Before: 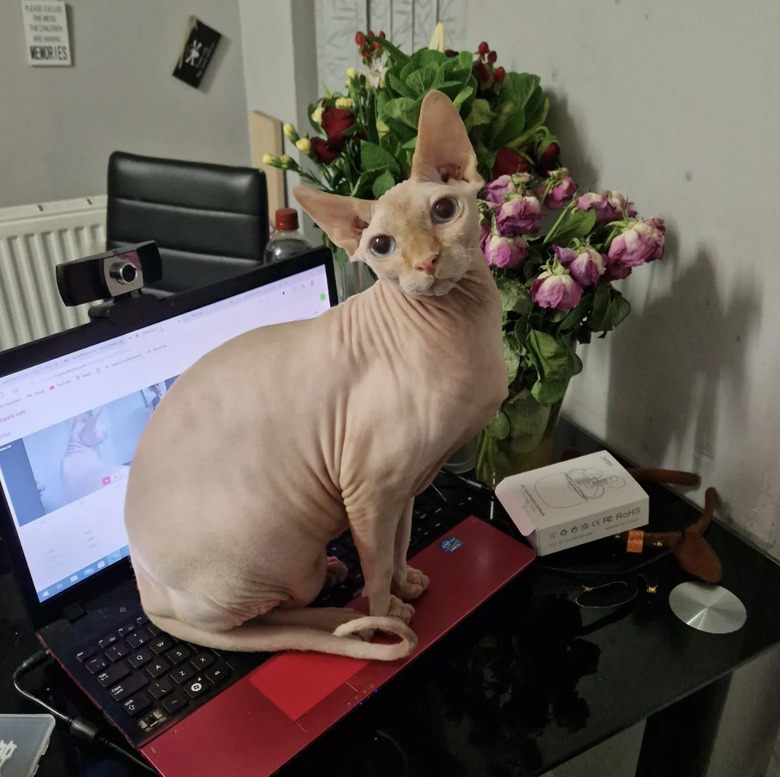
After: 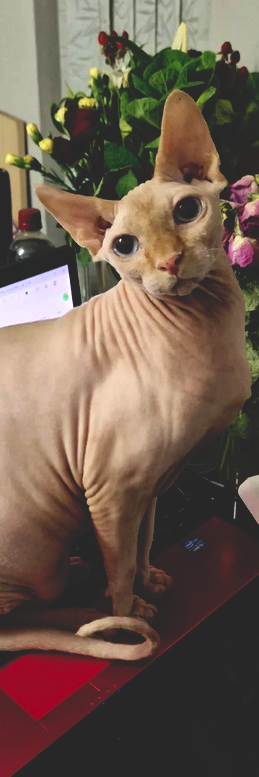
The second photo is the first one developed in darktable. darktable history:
exposure: black level correction 0, exposure 0.5 EV, compensate highlight preservation false
crop: left 33.072%, right 33.709%
base curve: curves: ch0 [(0, 0.02) (0.083, 0.036) (1, 1)], preserve colors none
